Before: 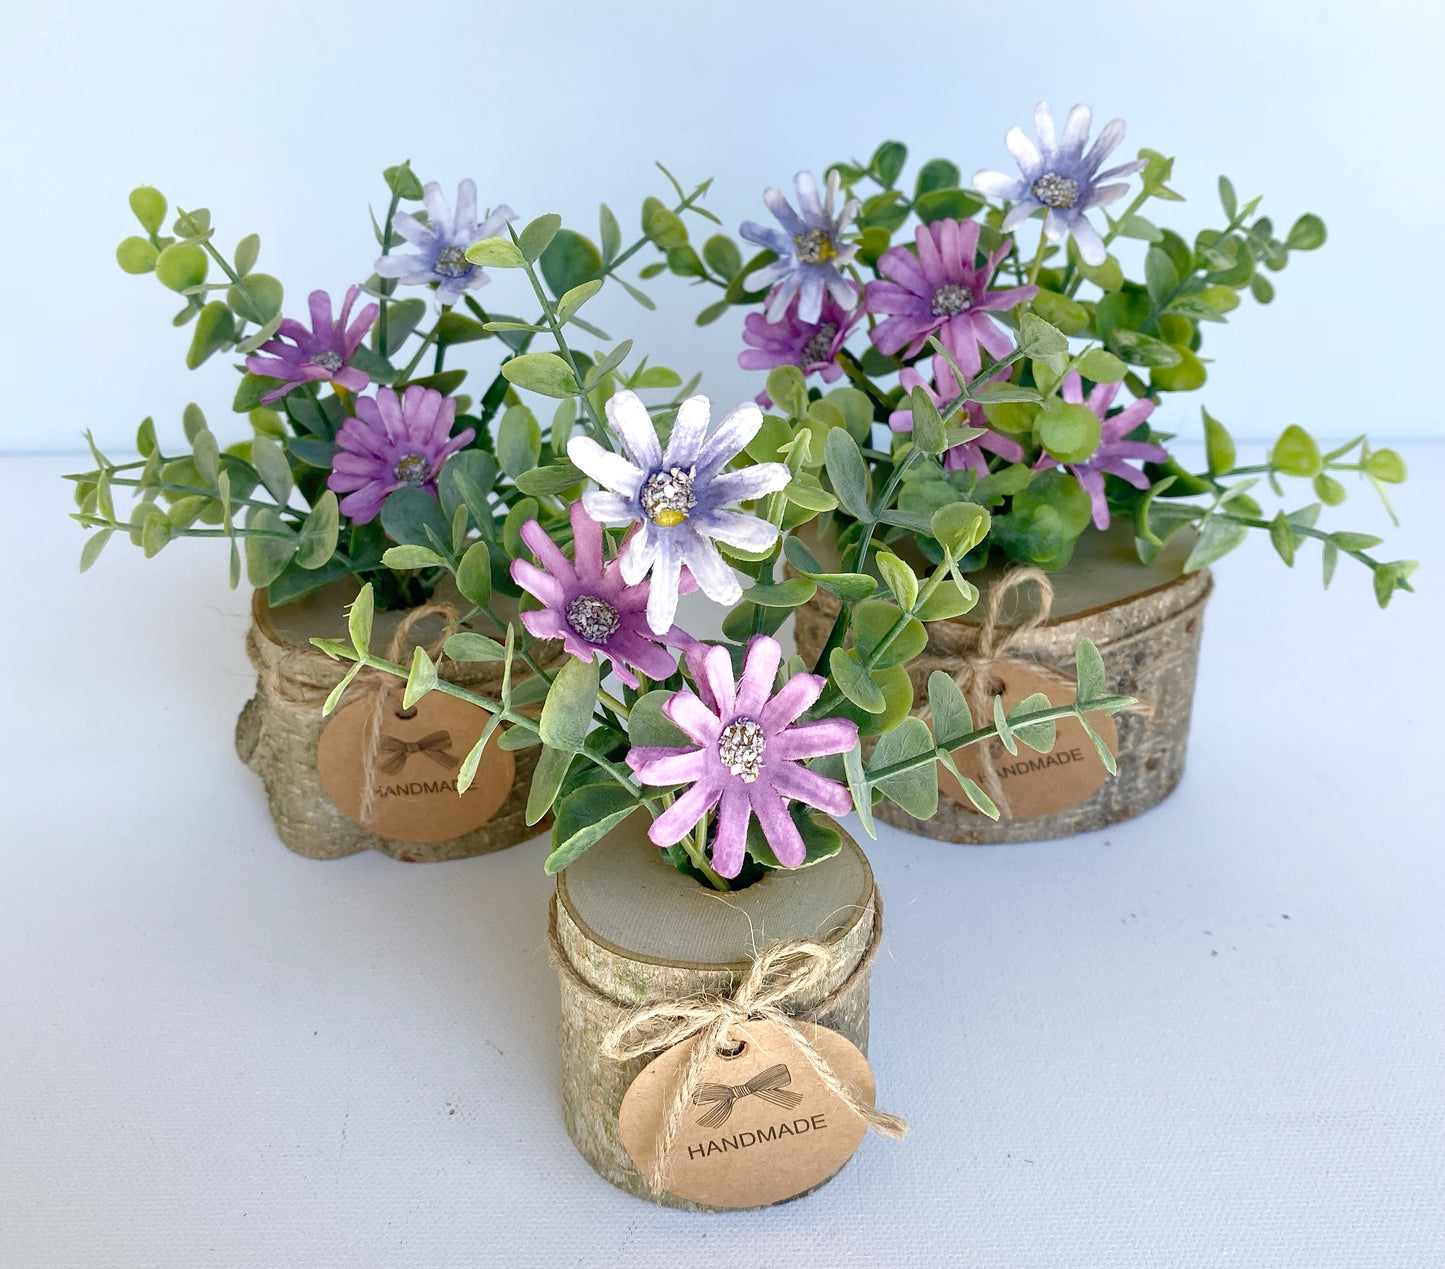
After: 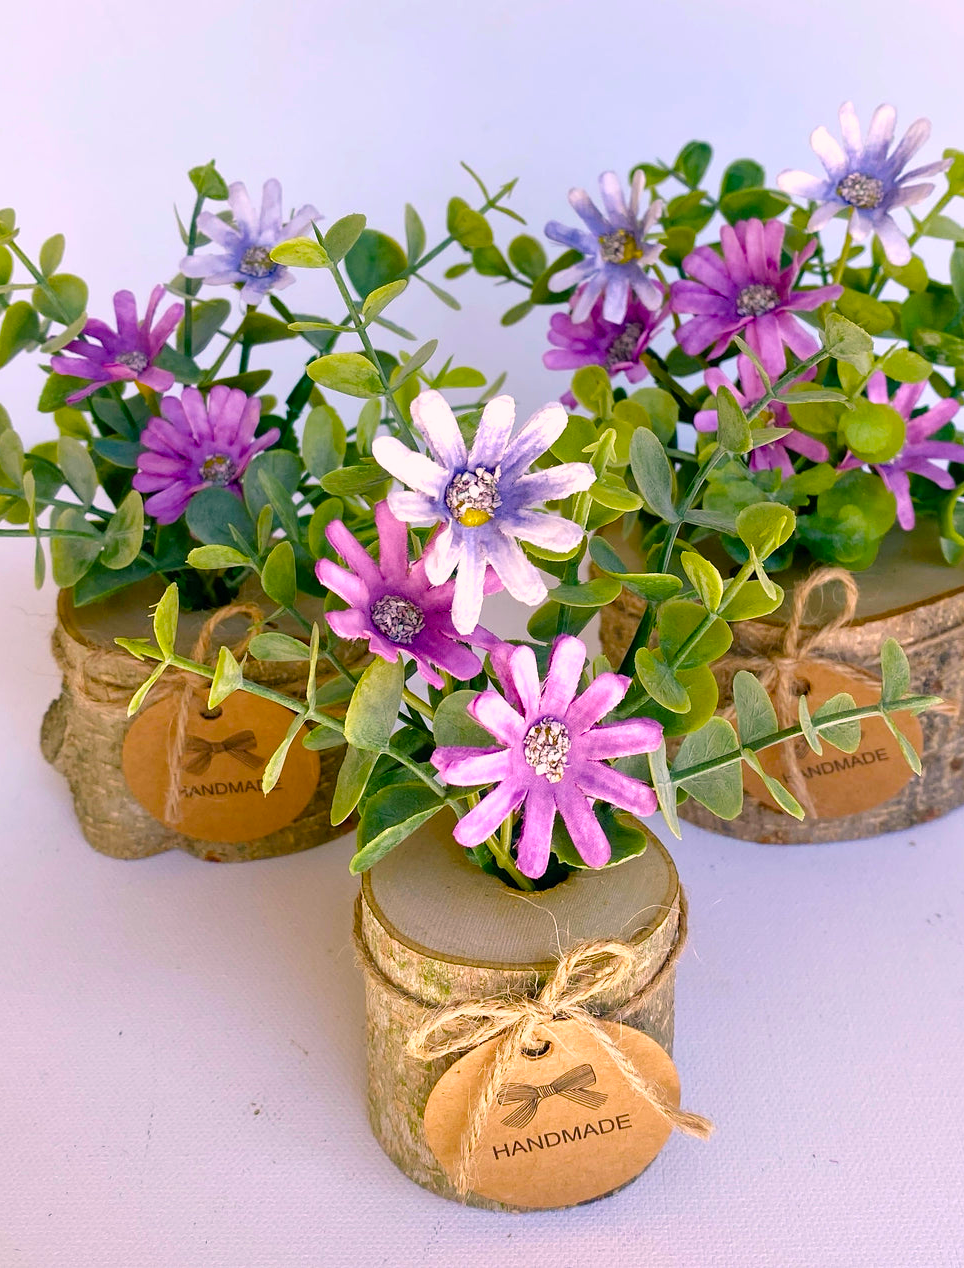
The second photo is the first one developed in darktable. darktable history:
color correction: highlights a* 14.72, highlights b* 4.74
crop and rotate: left 13.538%, right 19.708%
color balance rgb: perceptual saturation grading › global saturation 30.292%, global vibrance 40.559%
